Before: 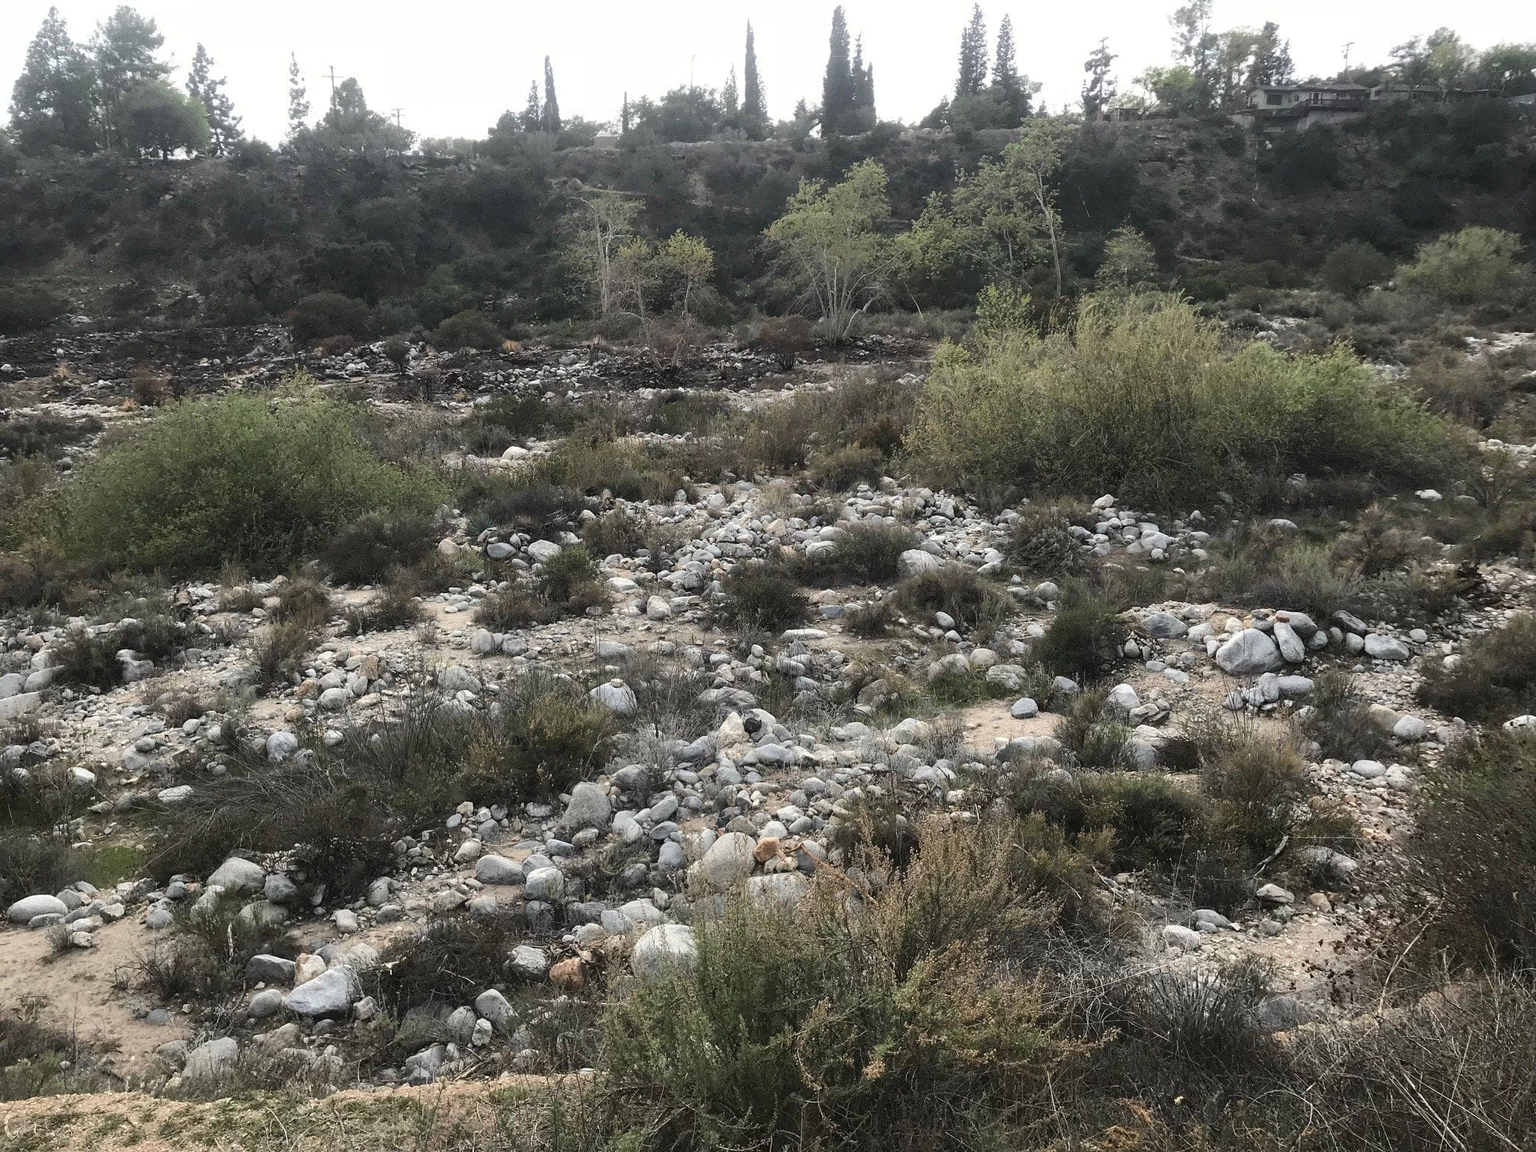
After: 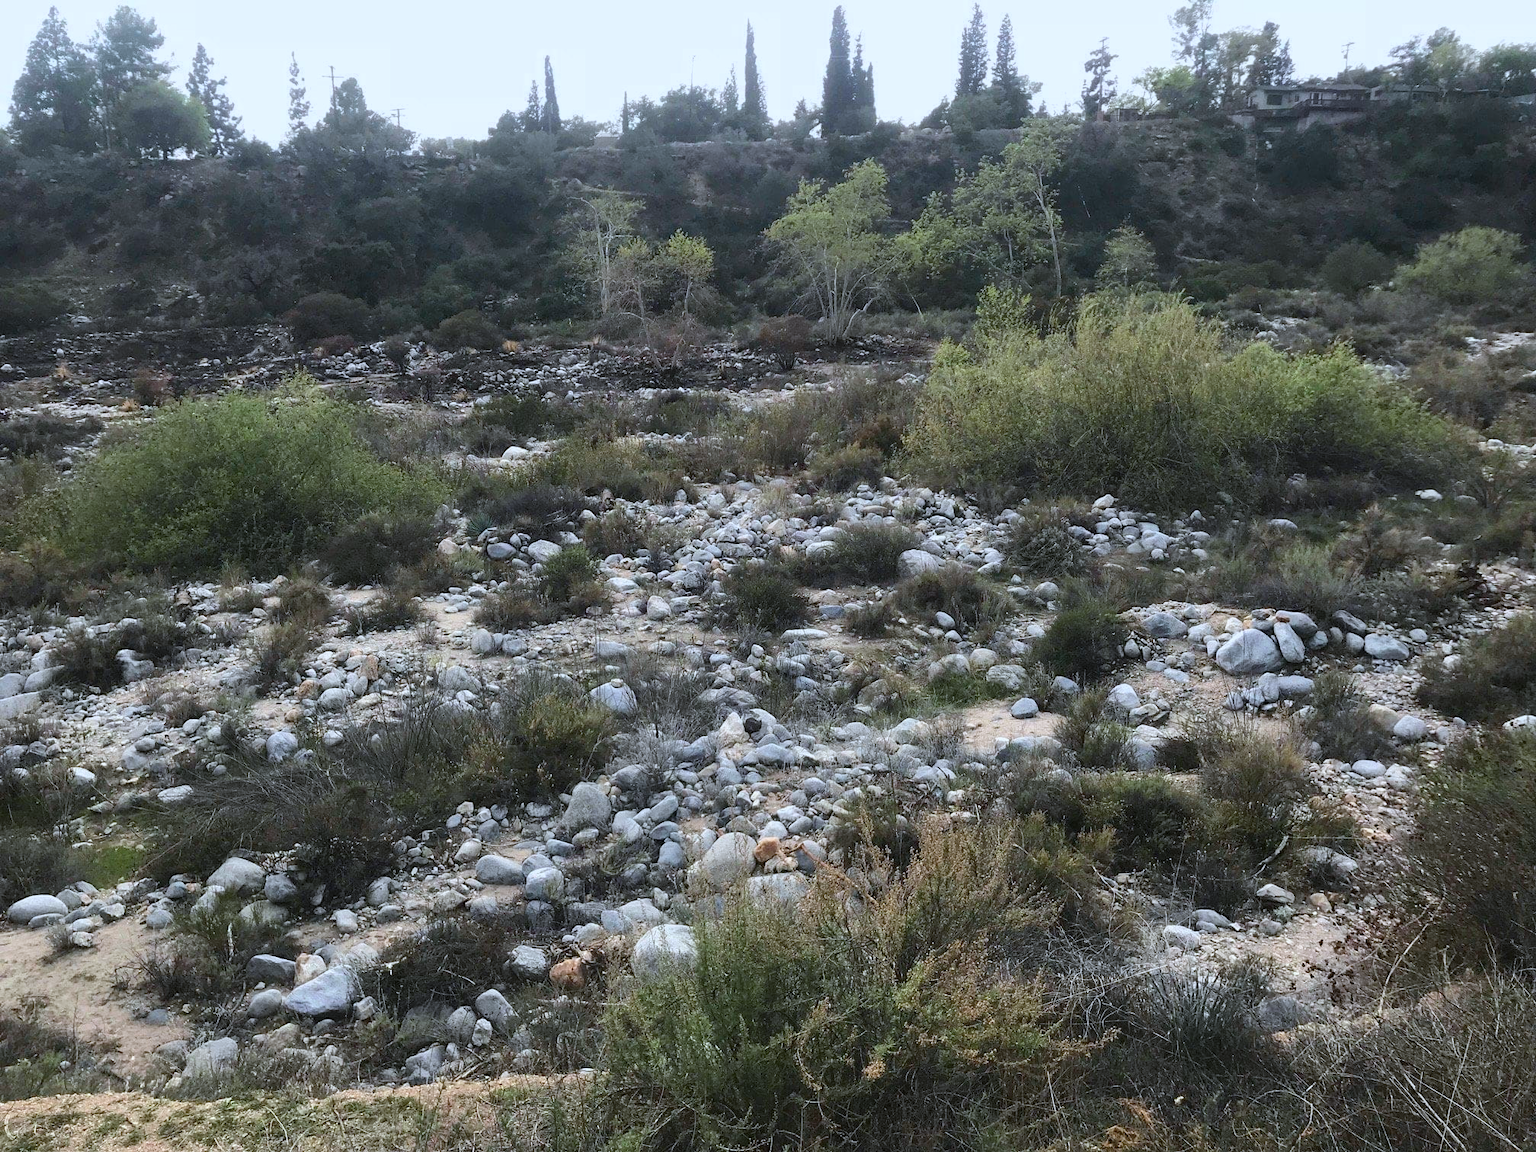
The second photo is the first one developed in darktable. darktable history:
color zones: curves: ch0 [(0, 0.613) (0.01, 0.613) (0.245, 0.448) (0.498, 0.529) (0.642, 0.665) (0.879, 0.777) (0.99, 0.613)]; ch1 [(0, 0) (0.143, 0) (0.286, 0) (0.429, 0) (0.571, 0) (0.714, 0) (0.857, 0)], mix -138.01%
white balance: red 0.954, blue 1.079
